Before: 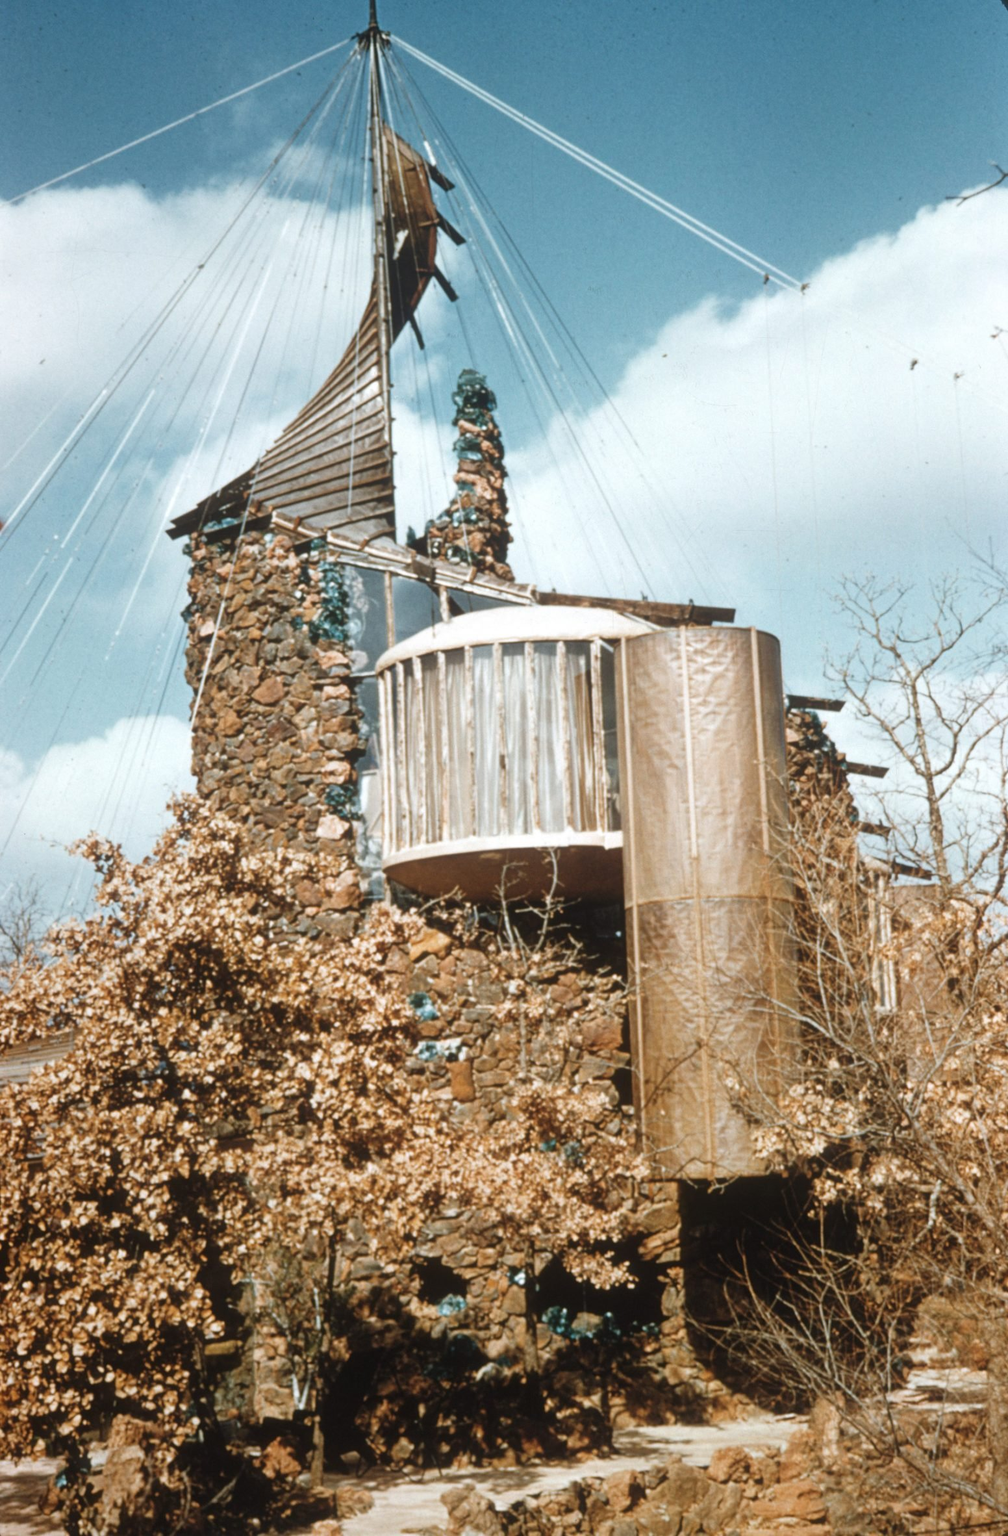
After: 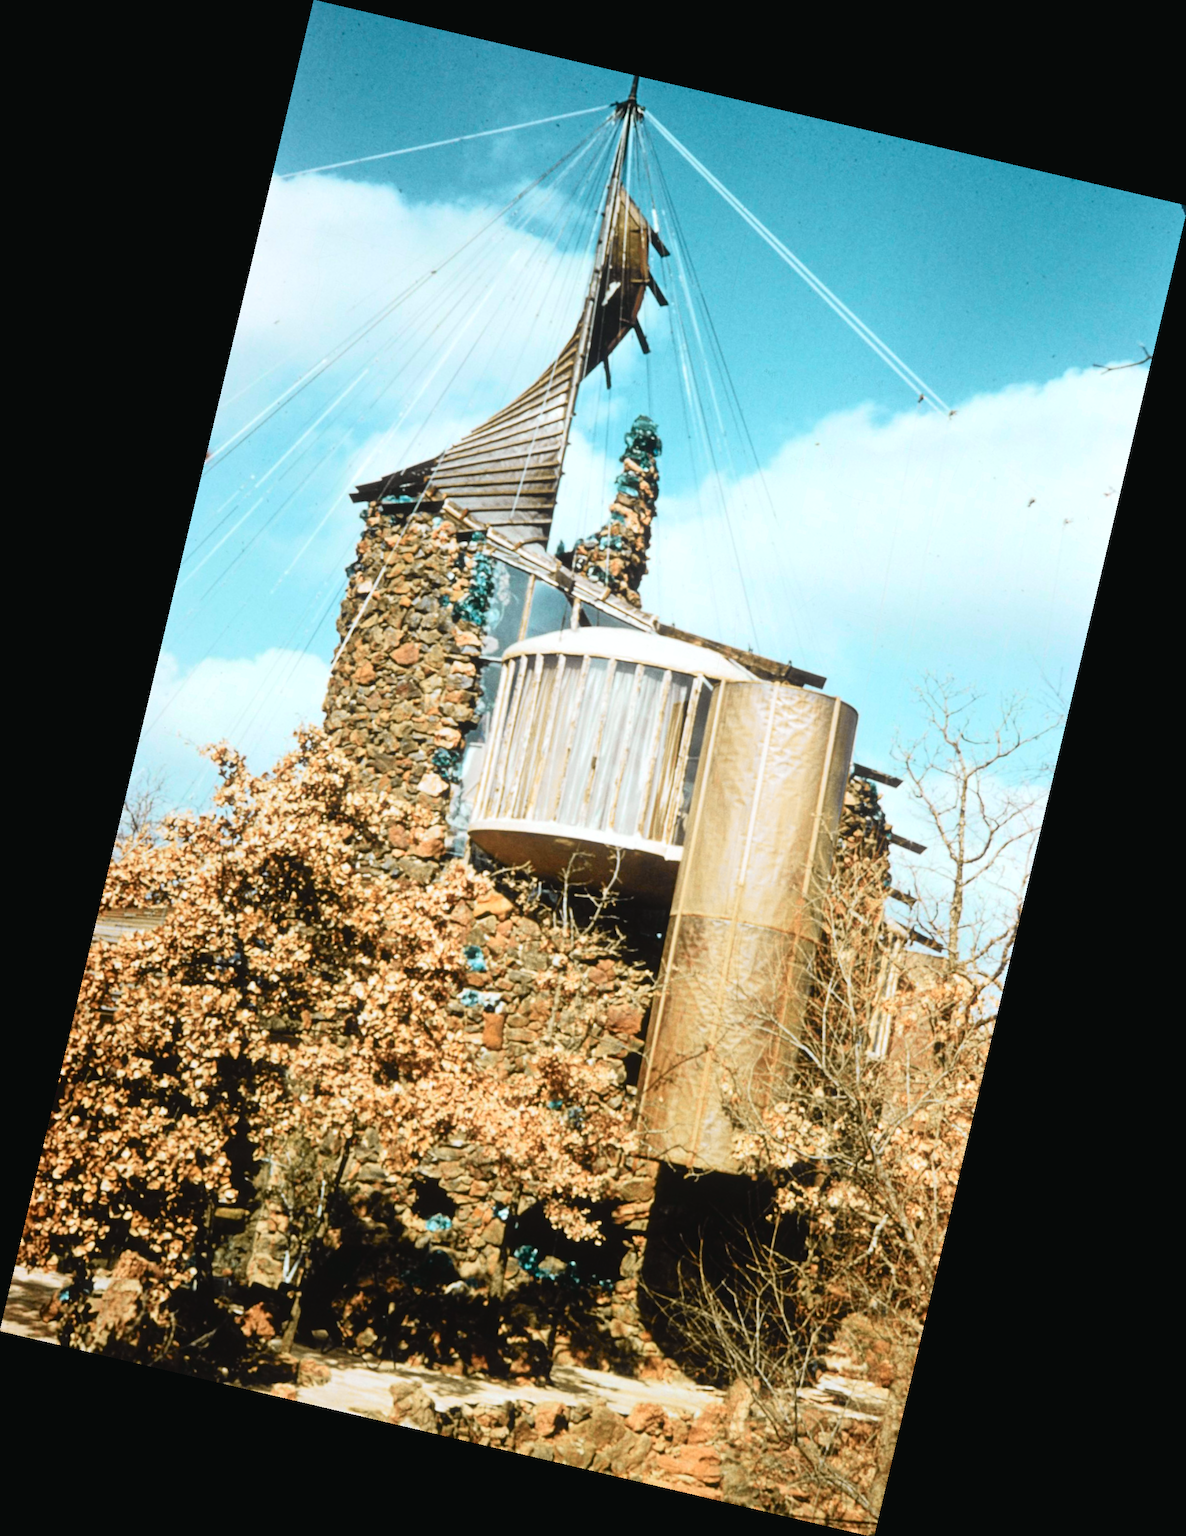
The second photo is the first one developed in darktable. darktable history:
tone equalizer: -8 EV -0.417 EV, -7 EV -0.389 EV, -6 EV -0.333 EV, -5 EV -0.222 EV, -3 EV 0.222 EV, -2 EV 0.333 EV, -1 EV 0.389 EV, +0 EV 0.417 EV, edges refinement/feathering 500, mask exposure compensation -1.57 EV, preserve details no
rotate and perspective: rotation 13.27°, automatic cropping off
tone curve: curves: ch0 [(0, 0.022) (0.114, 0.088) (0.282, 0.316) (0.446, 0.511) (0.613, 0.693) (0.786, 0.843) (0.999, 0.949)]; ch1 [(0, 0) (0.395, 0.343) (0.463, 0.427) (0.486, 0.474) (0.503, 0.5) (0.535, 0.522) (0.555, 0.566) (0.594, 0.614) (0.755, 0.793) (1, 1)]; ch2 [(0, 0) (0.369, 0.388) (0.449, 0.431) (0.501, 0.5) (0.528, 0.517) (0.561, 0.59) (0.612, 0.646) (0.697, 0.721) (1, 1)], color space Lab, independent channels, preserve colors none
